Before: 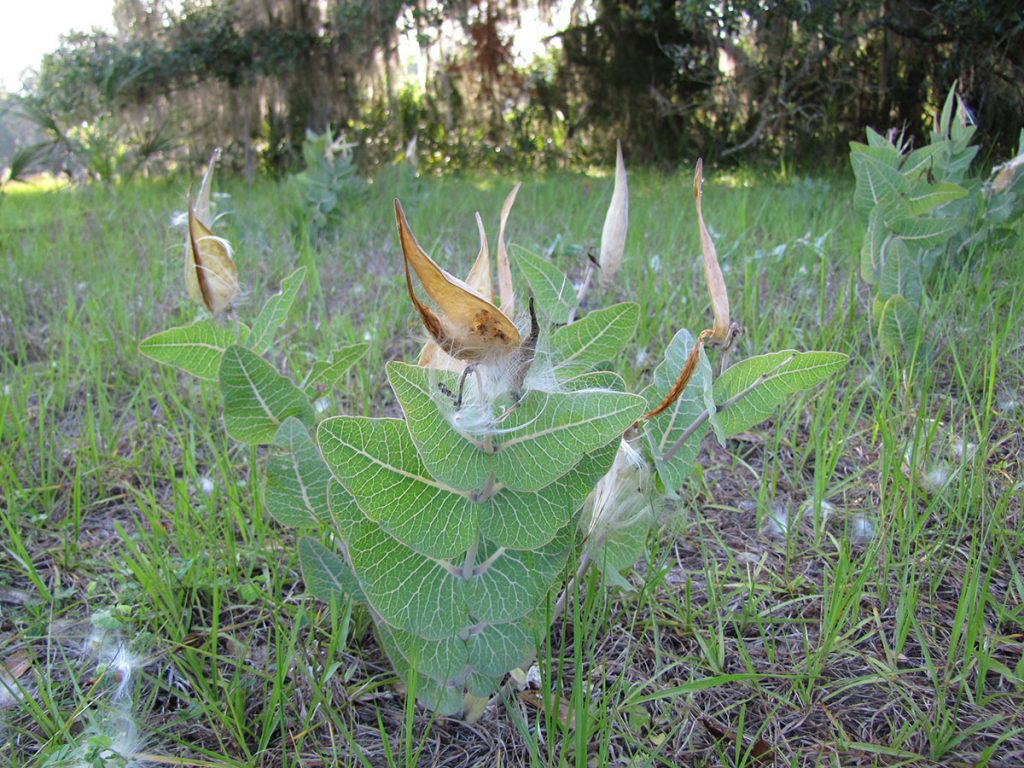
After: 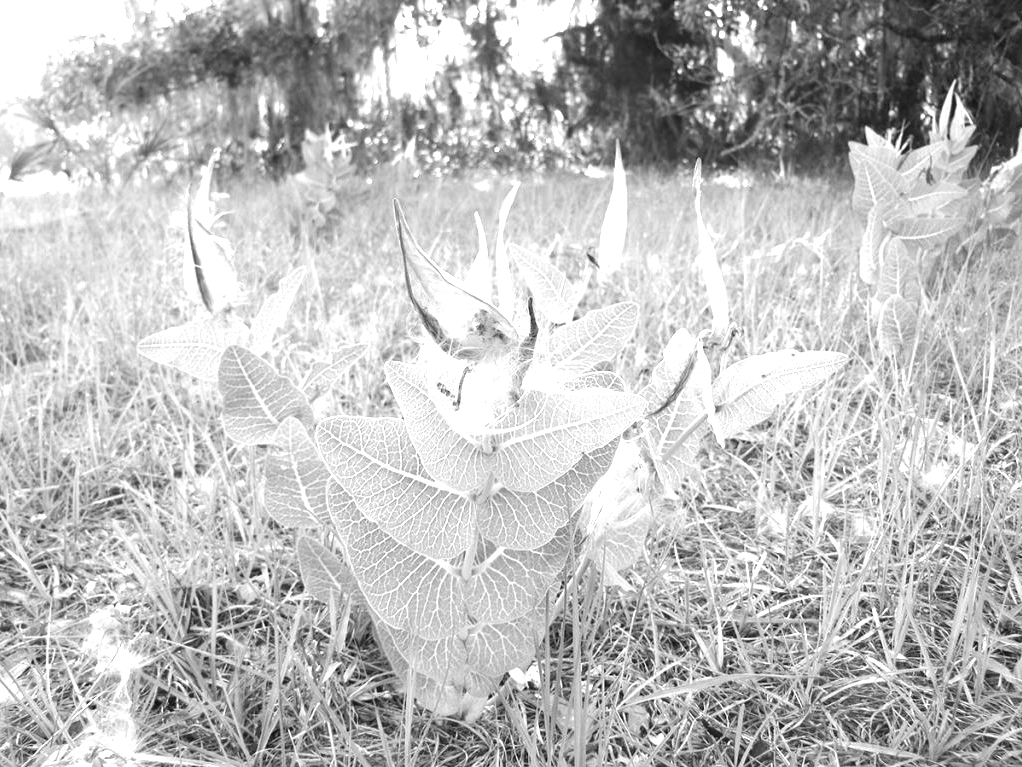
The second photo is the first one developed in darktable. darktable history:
exposure: black level correction 0, exposure 1.45 EV, compensate exposure bias true, compensate highlight preservation false
color contrast: green-magenta contrast 0, blue-yellow contrast 0
crop and rotate: left 0.126%
